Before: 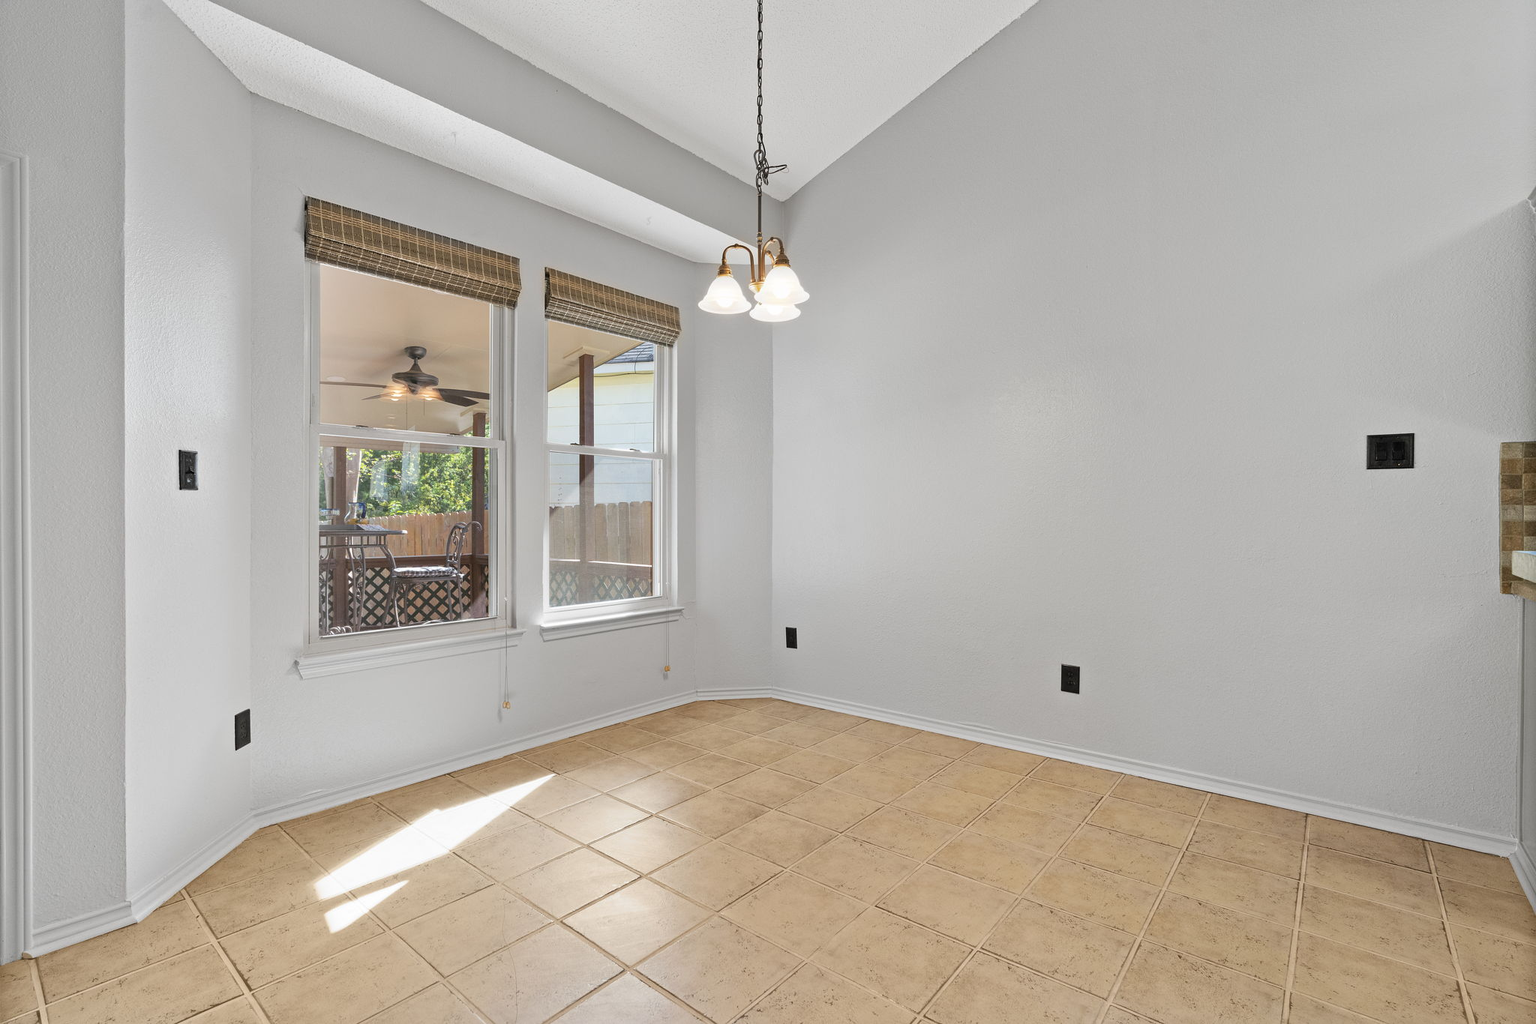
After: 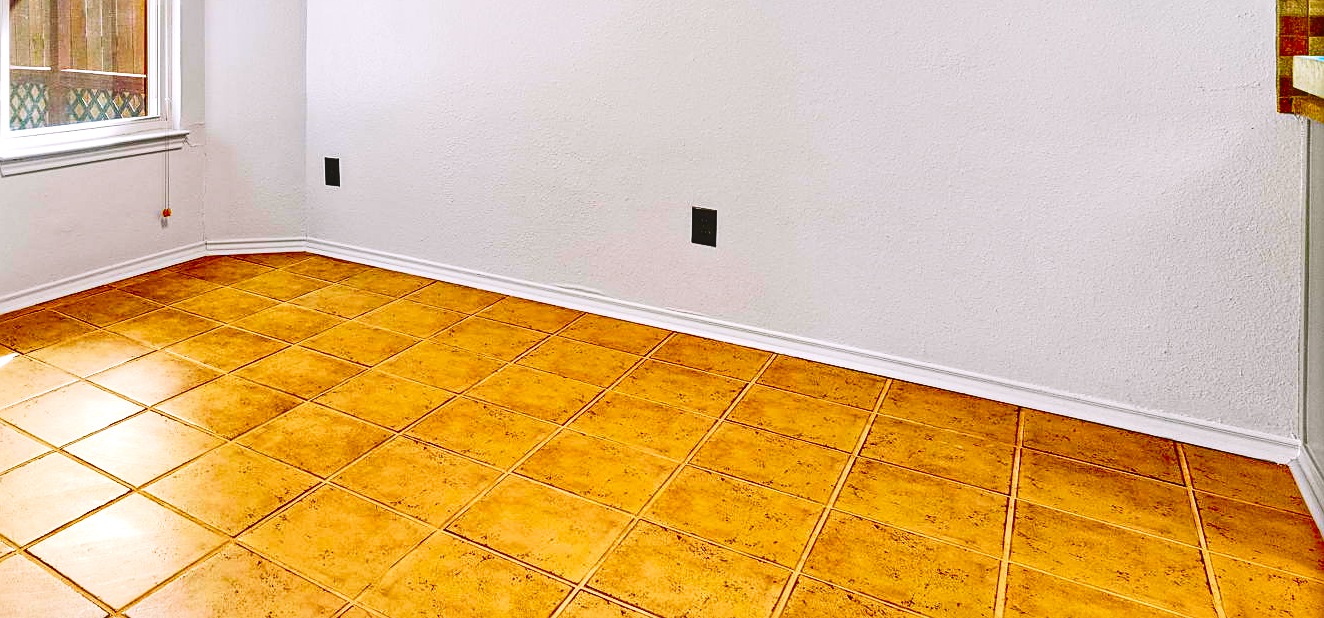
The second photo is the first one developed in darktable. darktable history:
base curve: curves: ch0 [(0, 0) (0.028, 0.03) (0.121, 0.232) (0.46, 0.748) (0.859, 0.968) (1, 1)], preserve colors none
color balance rgb: perceptual saturation grading › global saturation 20%, perceptual saturation grading › highlights 1.781%, perceptual saturation grading › shadows 49.946%, global vibrance 9.973%, contrast 15.42%, saturation formula JzAzBz (2021)
crop and rotate: left 35.322%, top 49.739%, bottom 4.999%
sharpen: on, module defaults
local contrast: on, module defaults
shadows and highlights: shadows 39.76, highlights -54.08, low approximation 0.01, soften with gaussian
color correction: highlights a* 1.49, highlights b* -1.85, saturation 2.48
